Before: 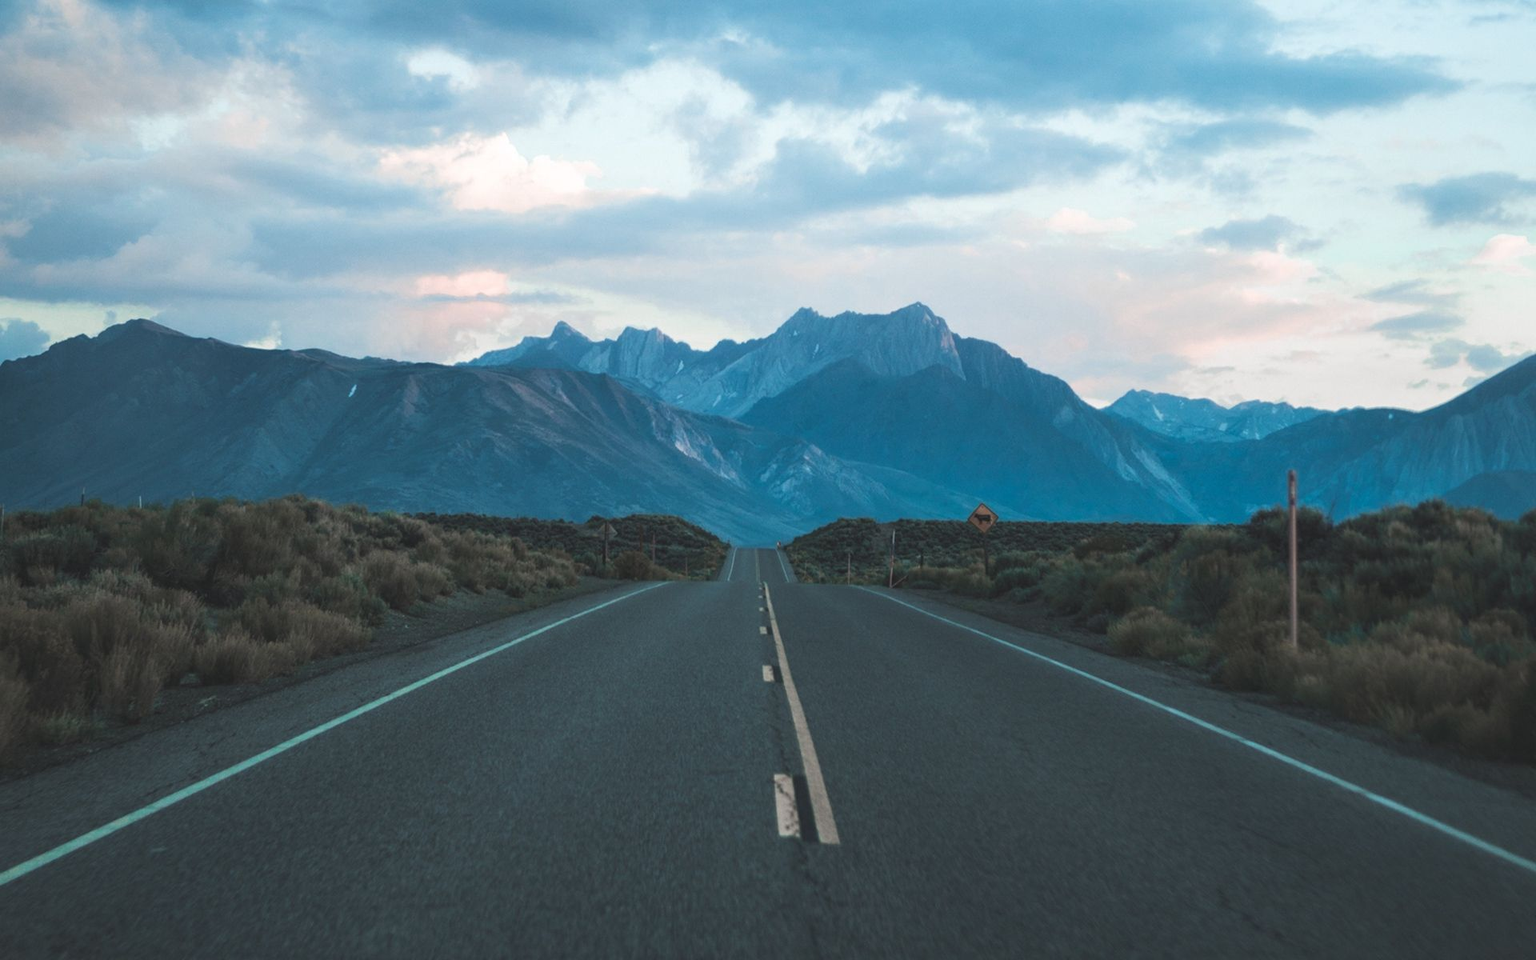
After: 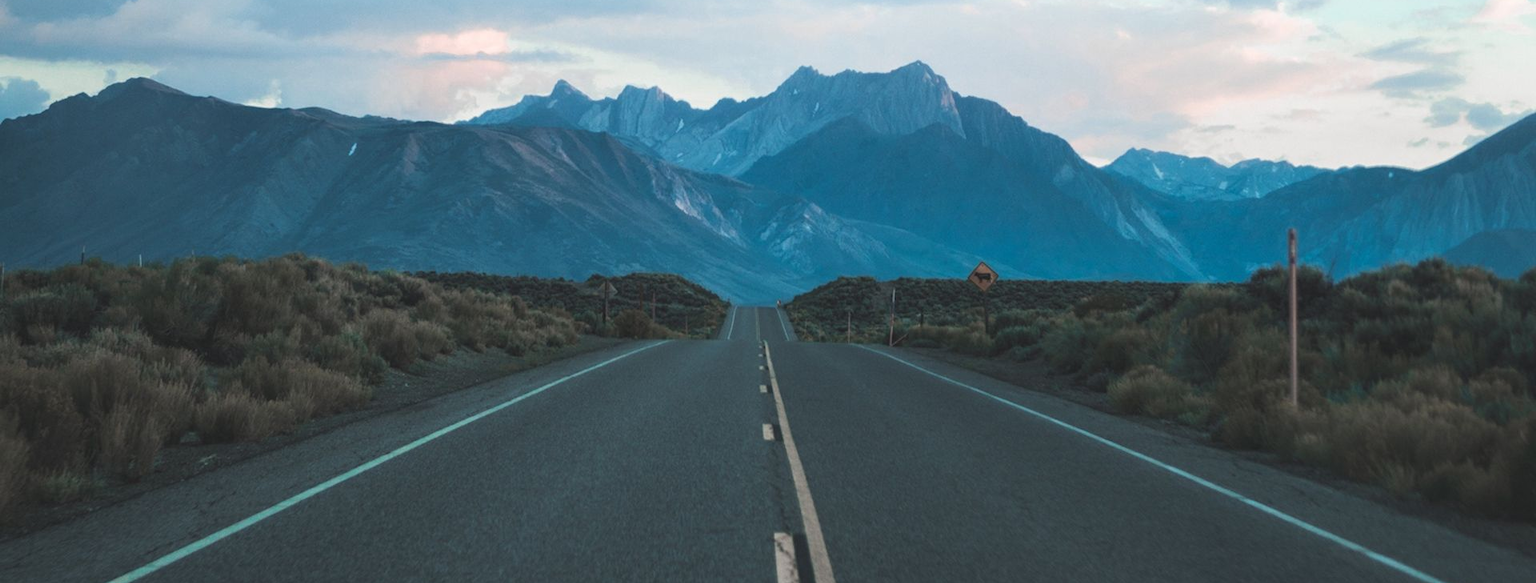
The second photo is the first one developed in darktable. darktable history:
crop and rotate: top 25.21%, bottom 13.998%
